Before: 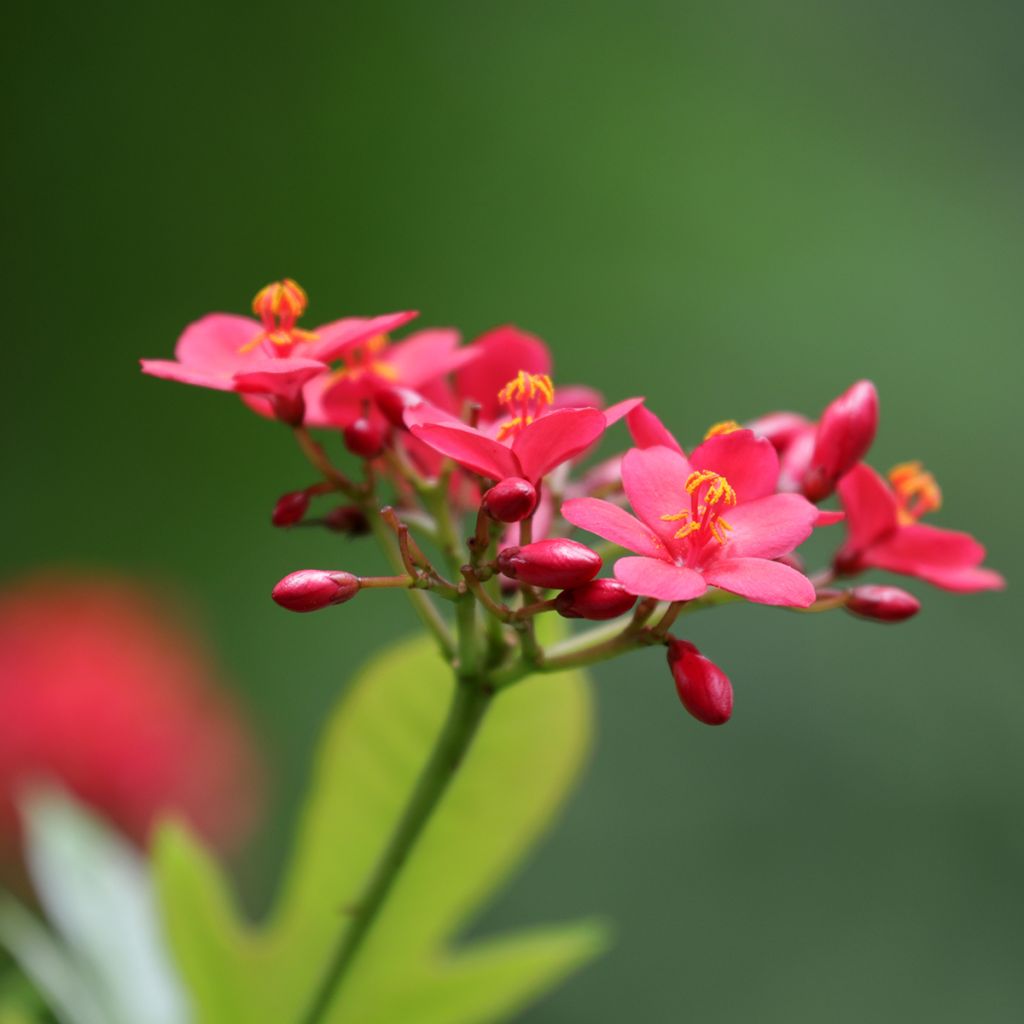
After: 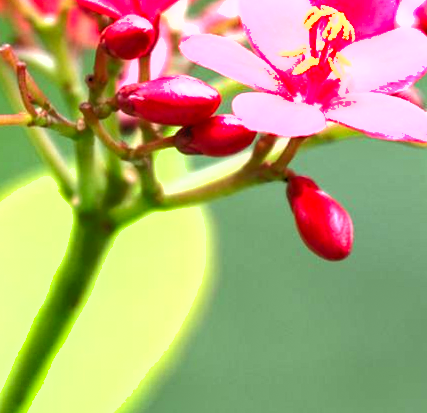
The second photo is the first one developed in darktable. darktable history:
crop: left 37.221%, top 45.169%, right 20.63%, bottom 13.777%
shadows and highlights: low approximation 0.01, soften with gaussian
grain: coarseness 0.81 ISO, strength 1.34%, mid-tones bias 0%
rotate and perspective: rotation -0.45°, automatic cropping original format, crop left 0.008, crop right 0.992, crop top 0.012, crop bottom 0.988
exposure: black level correction 0, exposure 1.675 EV, compensate exposure bias true, compensate highlight preservation false
rgb levels: levels [[0.013, 0.434, 0.89], [0, 0.5, 1], [0, 0.5, 1]]
color correction: highlights a* -2.73, highlights b* -2.09, shadows a* 2.41, shadows b* 2.73
local contrast: detail 110%
